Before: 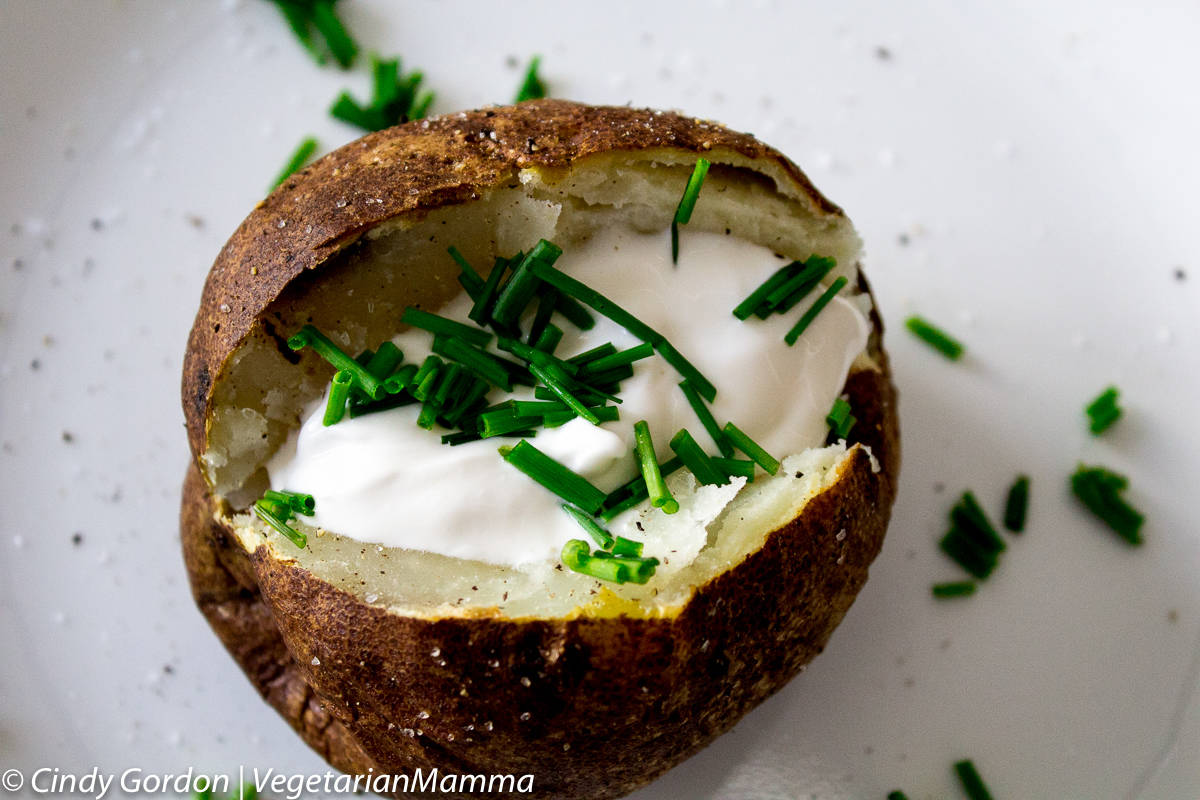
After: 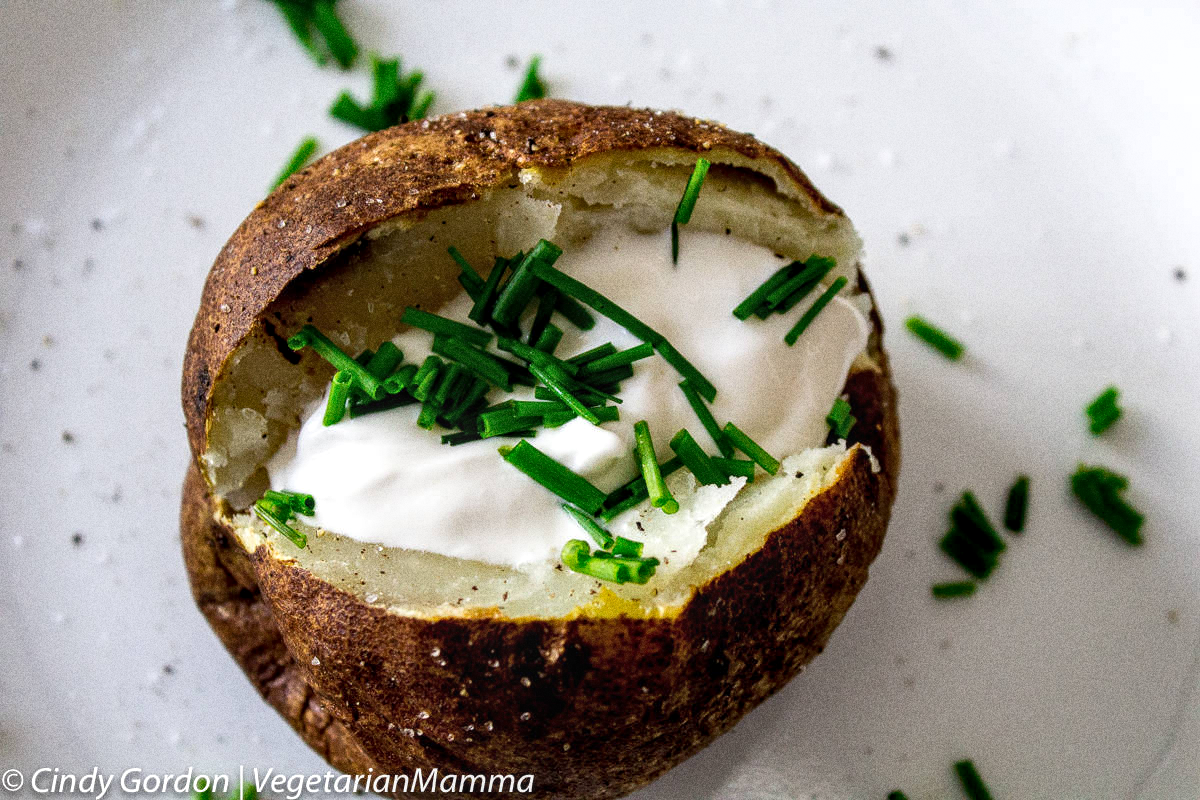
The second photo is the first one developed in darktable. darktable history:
exposure: exposure 0.128 EV, compensate highlight preservation false
local contrast: on, module defaults
grain: coarseness 11.82 ISO, strength 36.67%, mid-tones bias 74.17%
